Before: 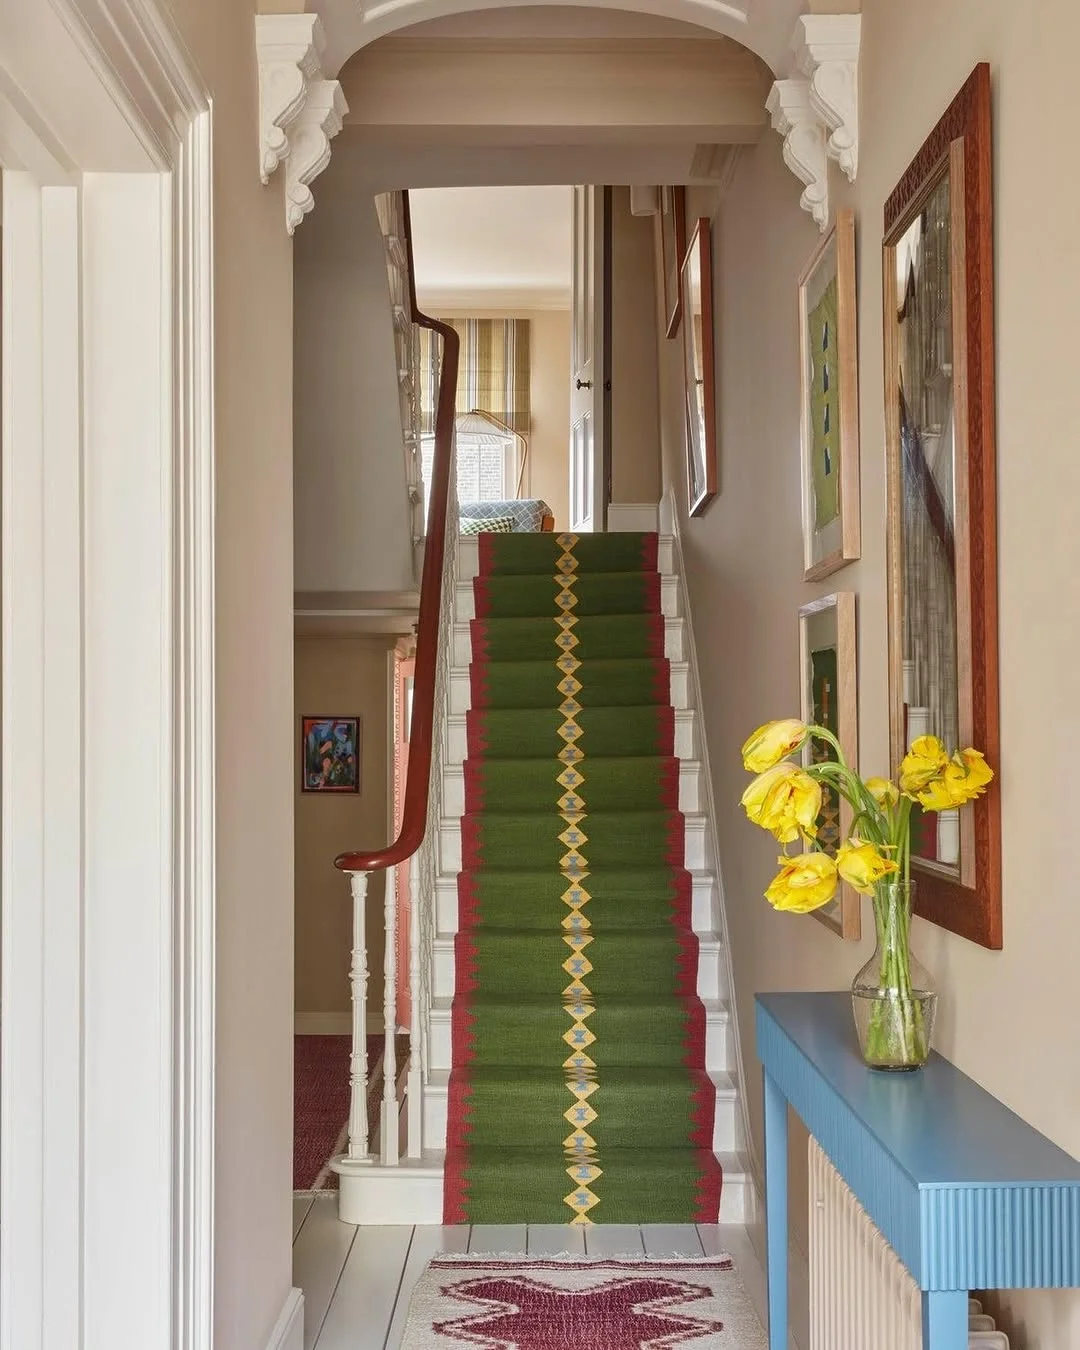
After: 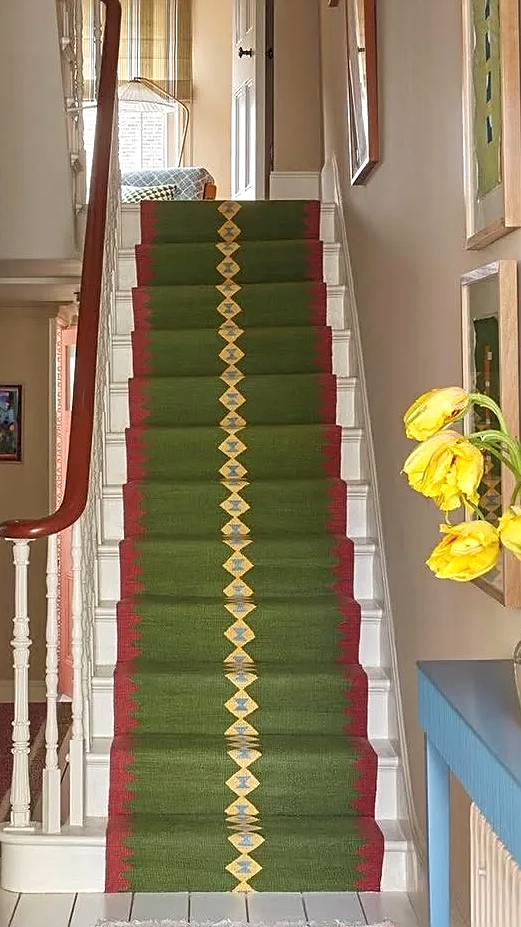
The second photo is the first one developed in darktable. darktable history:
sharpen: on, module defaults
exposure: black level correction 0, exposure 0.3 EV, compensate highlight preservation false
color balance: on, module defaults
crop: left 31.379%, top 24.658%, right 20.326%, bottom 6.628%
